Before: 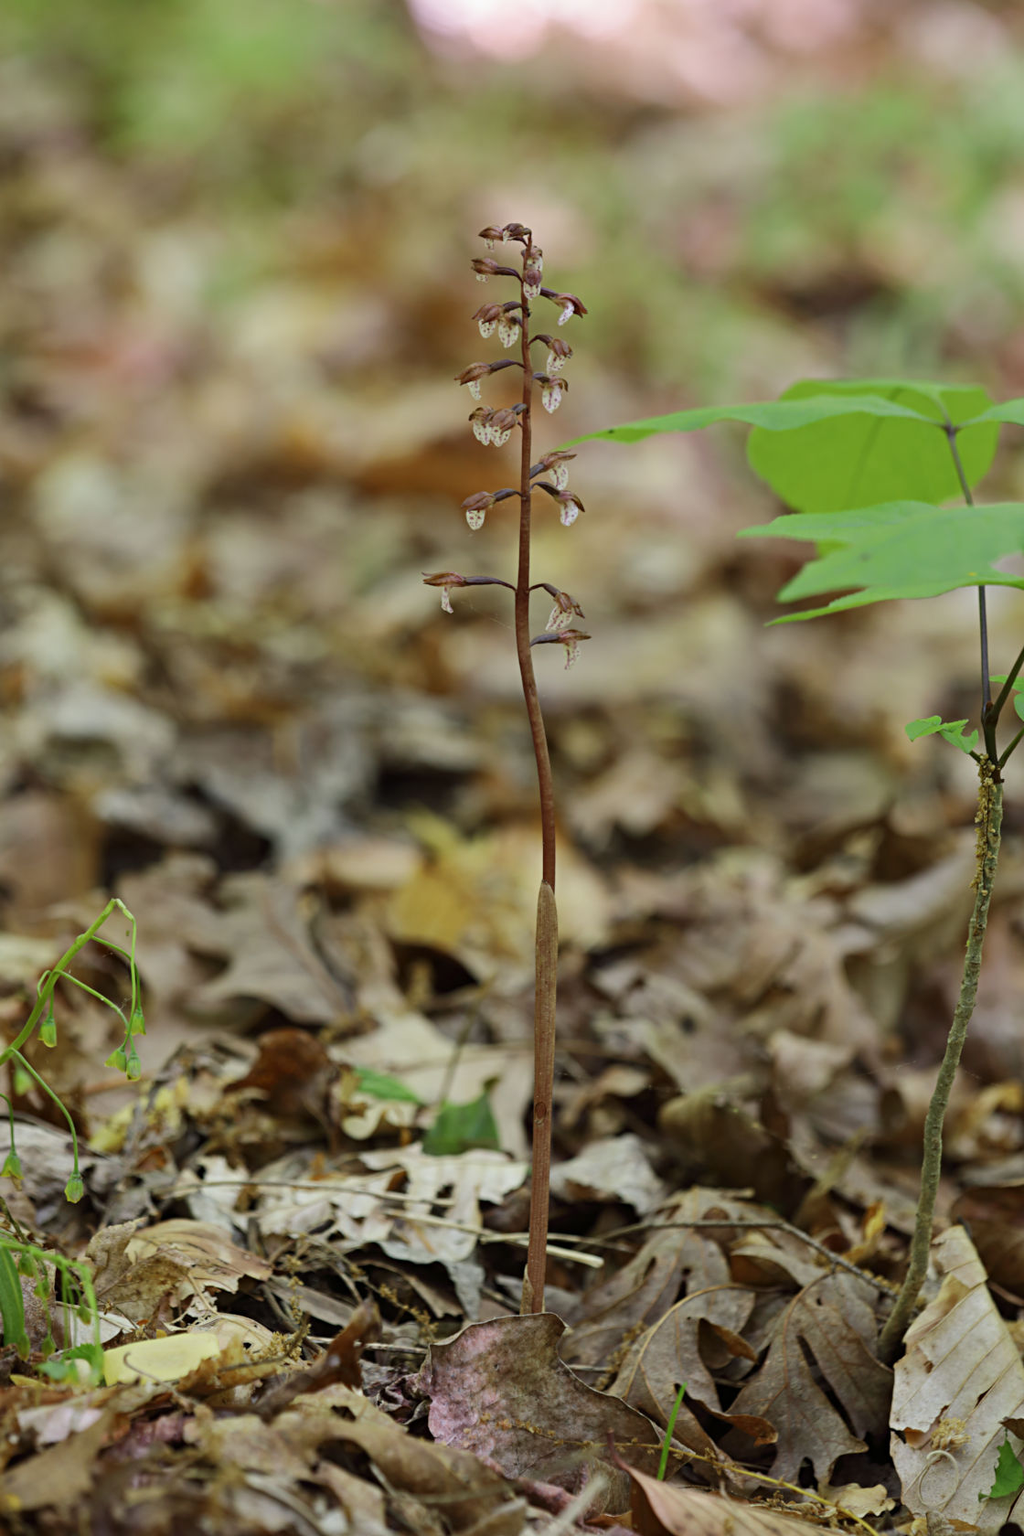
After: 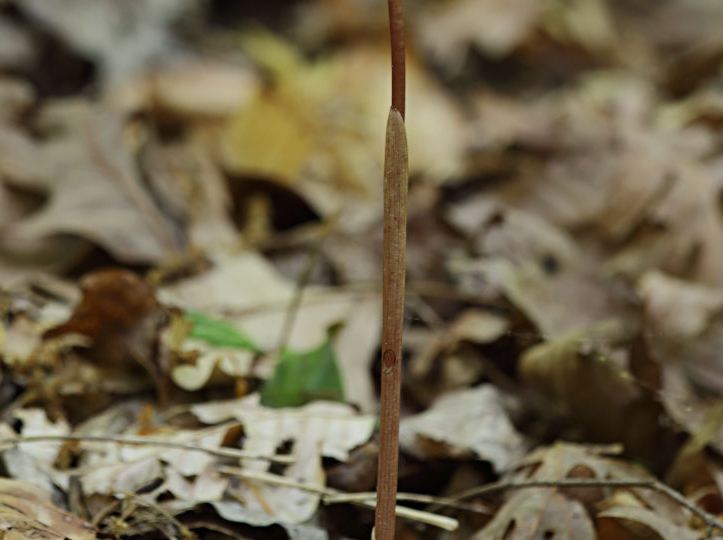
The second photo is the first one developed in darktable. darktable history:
crop: left 18.06%, top 50.964%, right 17.364%, bottom 16.889%
